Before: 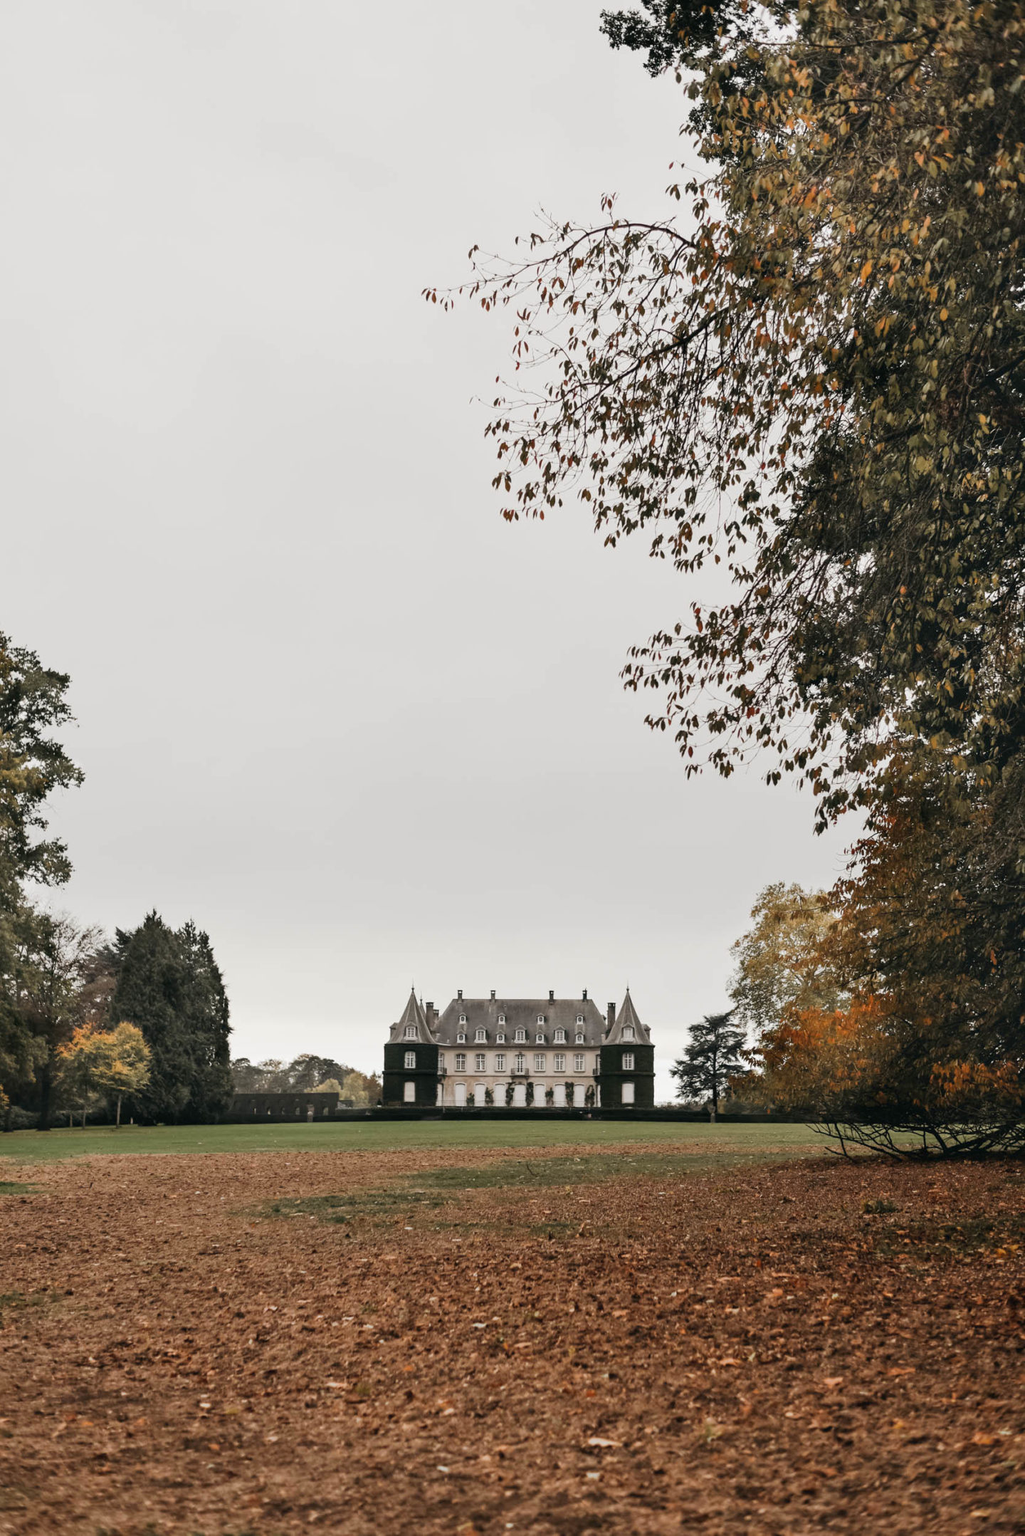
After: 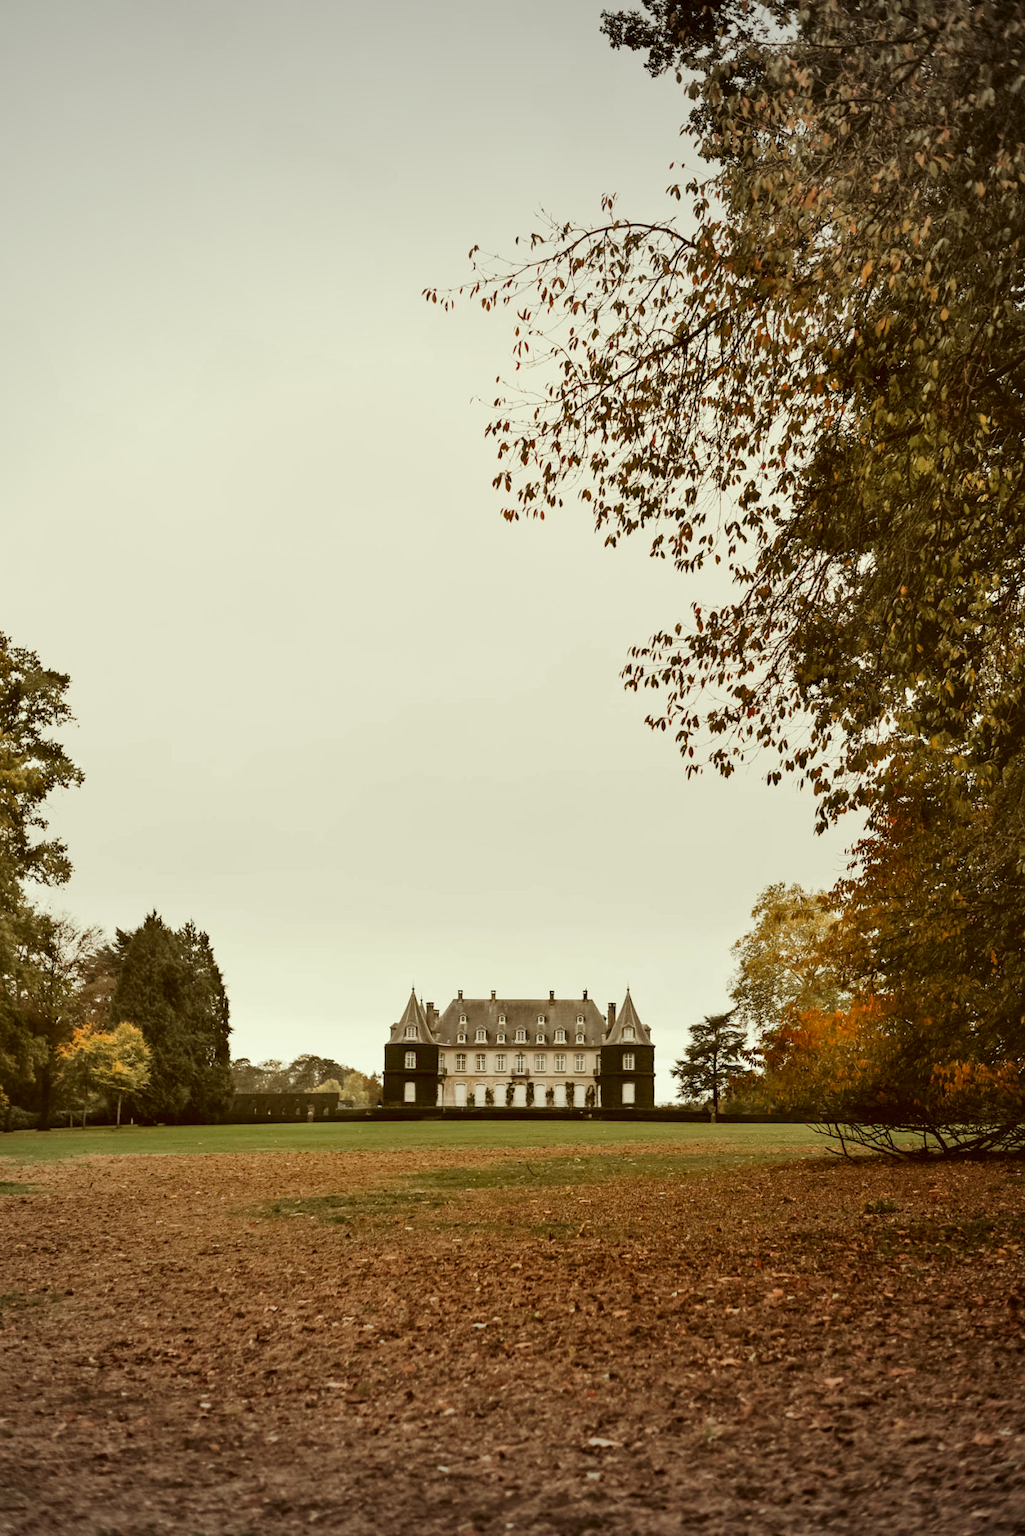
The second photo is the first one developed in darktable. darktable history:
tone curve: curves: ch0 [(0, 0) (0.003, 0.003) (0.011, 0.011) (0.025, 0.026) (0.044, 0.046) (0.069, 0.072) (0.1, 0.103) (0.136, 0.141) (0.177, 0.184) (0.224, 0.233) (0.277, 0.287) (0.335, 0.348) (0.399, 0.414) (0.468, 0.486) (0.543, 0.563) (0.623, 0.647) (0.709, 0.736) (0.801, 0.831) (0.898, 0.92) (1, 1)], preserve colors none
vignetting: fall-off radius 100%, width/height ratio 1.337
color correction: highlights a* -5.3, highlights b* 9.8, shadows a* 9.8, shadows b* 24.26
